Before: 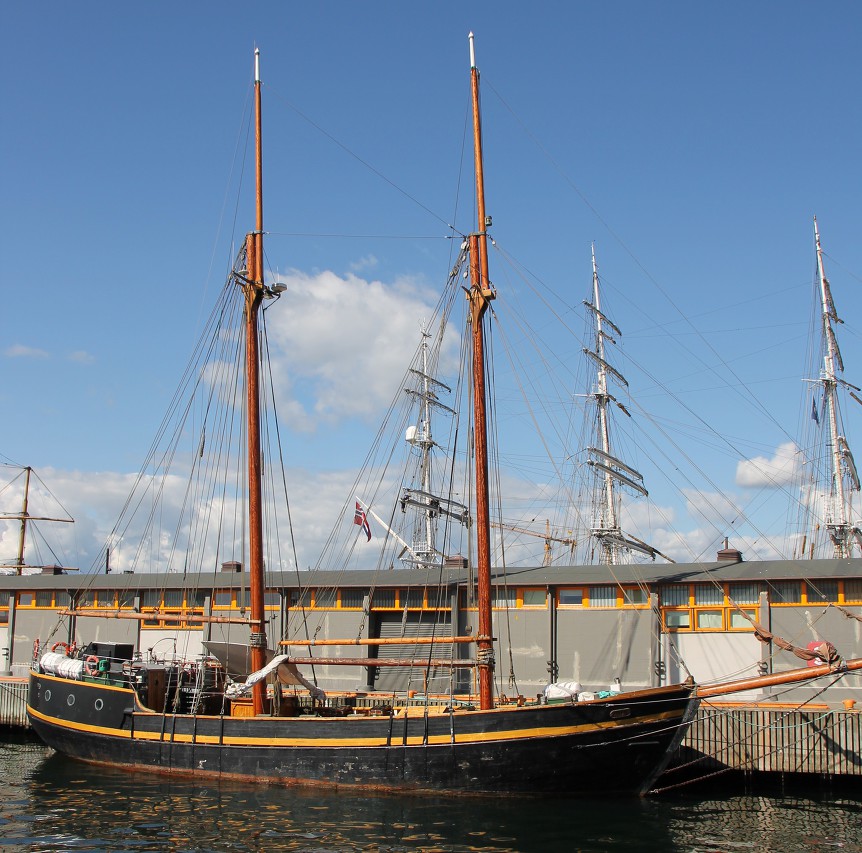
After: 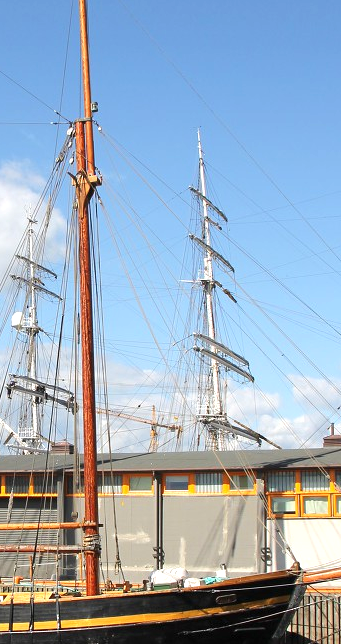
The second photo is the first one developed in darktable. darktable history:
shadows and highlights: radius 331.84, shadows 53.55, highlights -100, compress 94.63%, highlights color adjustment 73.23%, soften with gaussian
exposure: exposure 0.6 EV, compensate highlight preservation false
crop: left 45.721%, top 13.393%, right 14.118%, bottom 10.01%
